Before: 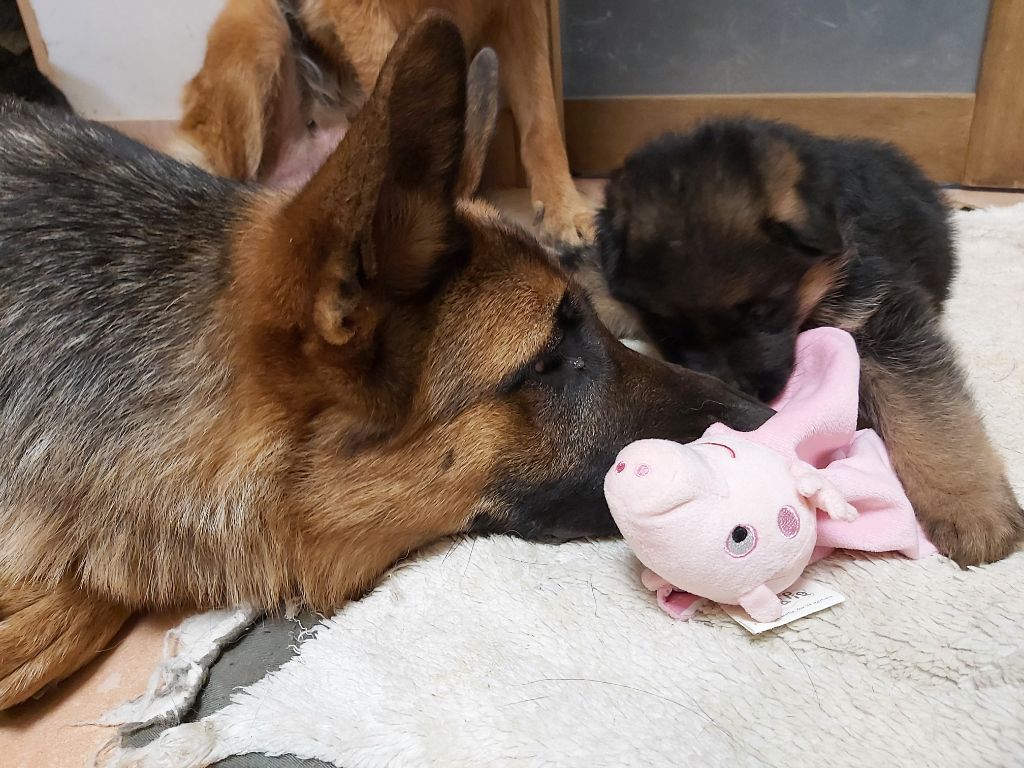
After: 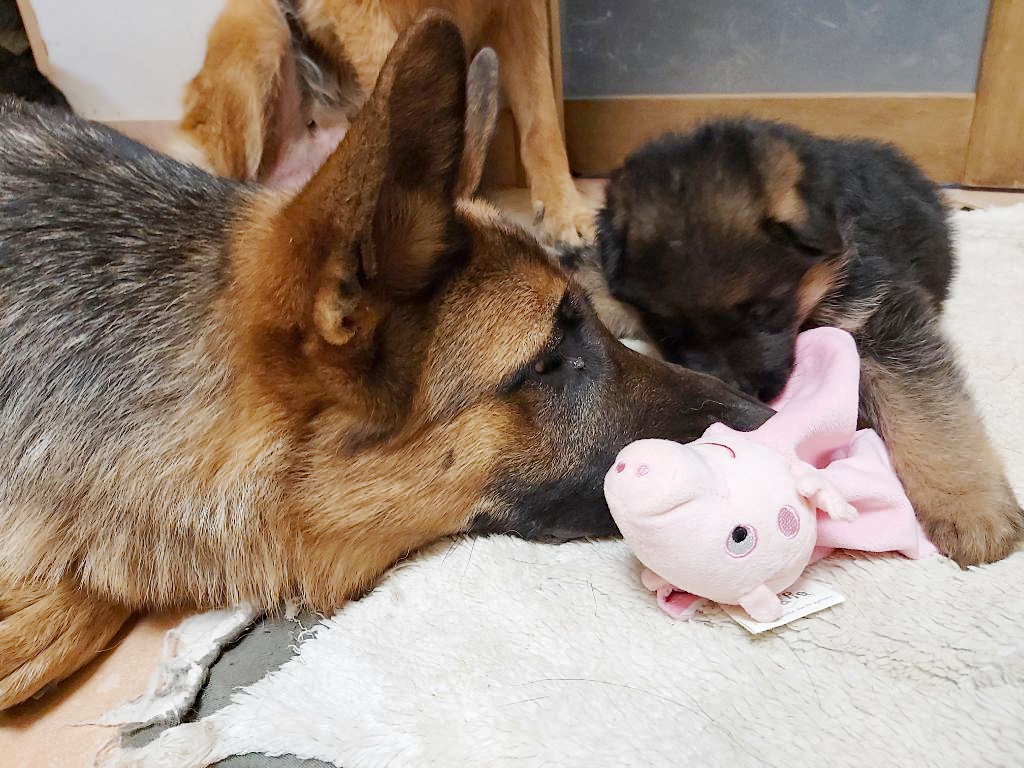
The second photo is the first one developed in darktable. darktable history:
tone equalizer: on, module defaults
haze removal: compatibility mode true, adaptive false
base curve: curves: ch0 [(0, 0) (0.158, 0.273) (0.879, 0.895) (1, 1)], preserve colors none
